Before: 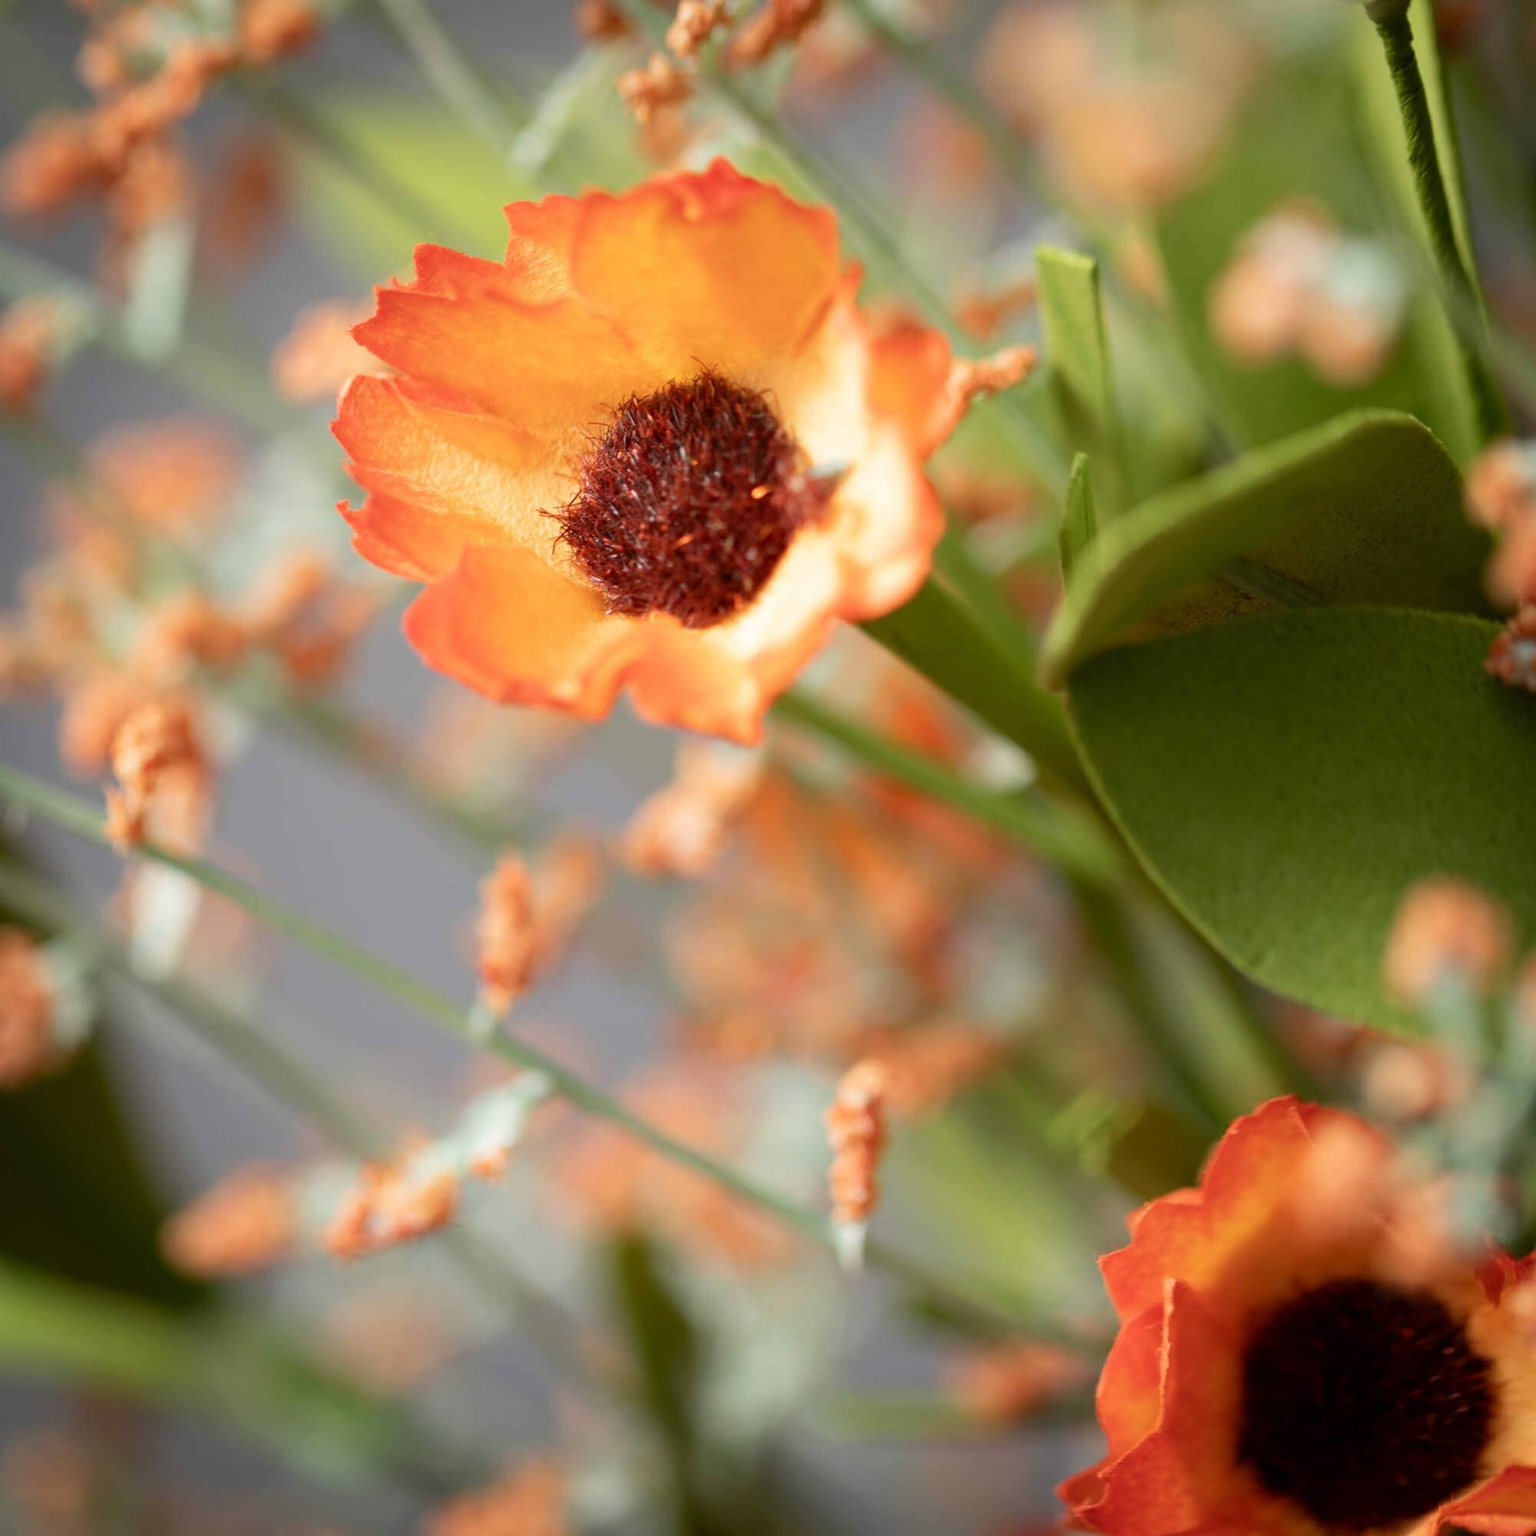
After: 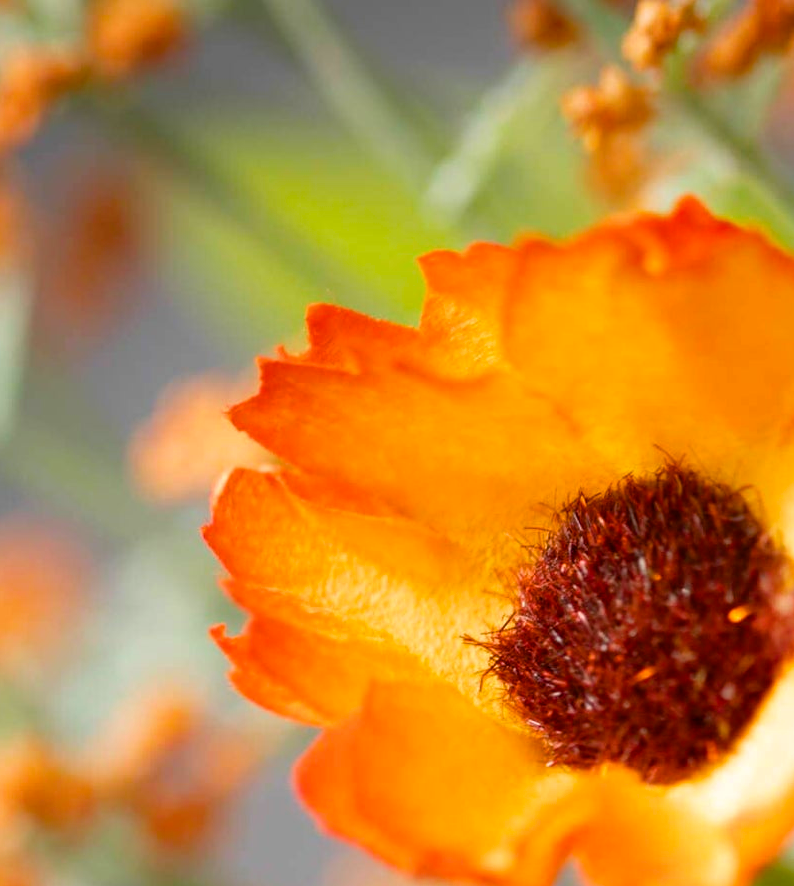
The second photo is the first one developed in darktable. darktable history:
color balance rgb: perceptual saturation grading › global saturation 30.301%, global vibrance 20%
crop and rotate: left 11.017%, top 0.055%, right 47.616%, bottom 53.796%
